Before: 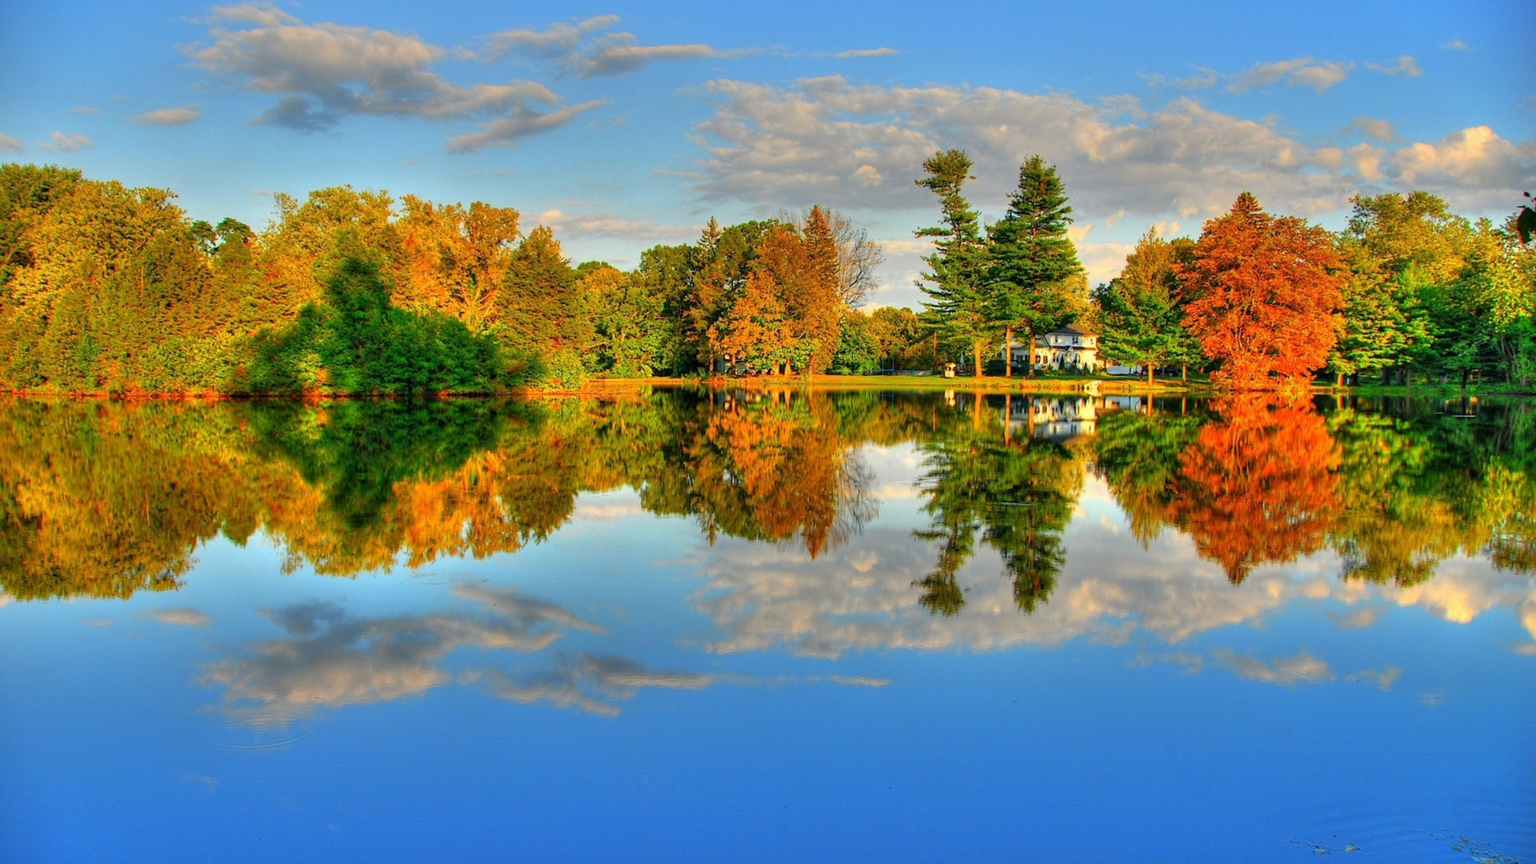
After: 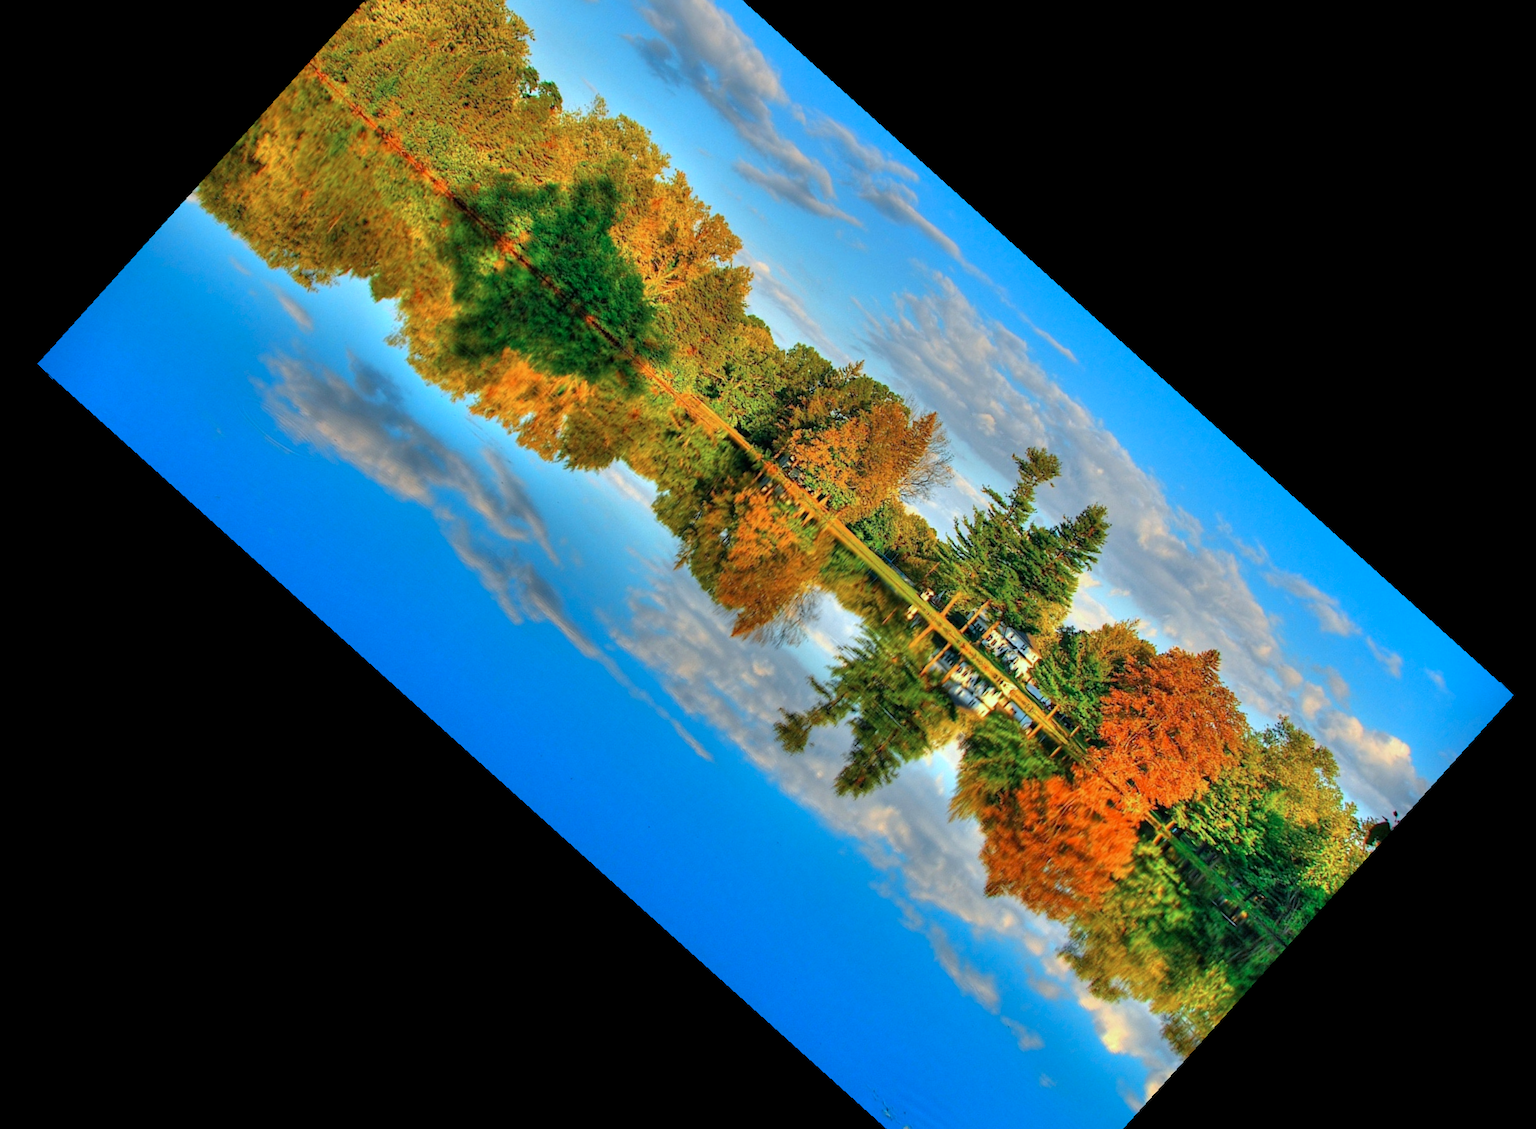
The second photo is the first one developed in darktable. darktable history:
crop and rotate: angle -46.26°, top 16.234%, right 0.912%, bottom 11.704%
color calibration: output R [1.063, -0.012, -0.003, 0], output G [0, 1.022, 0.021, 0], output B [-0.079, 0.047, 1, 0], illuminant custom, x 0.389, y 0.387, temperature 3838.64 K
rotate and perspective: rotation -4.25°, automatic cropping off
contrast brightness saturation: saturation -0.05
